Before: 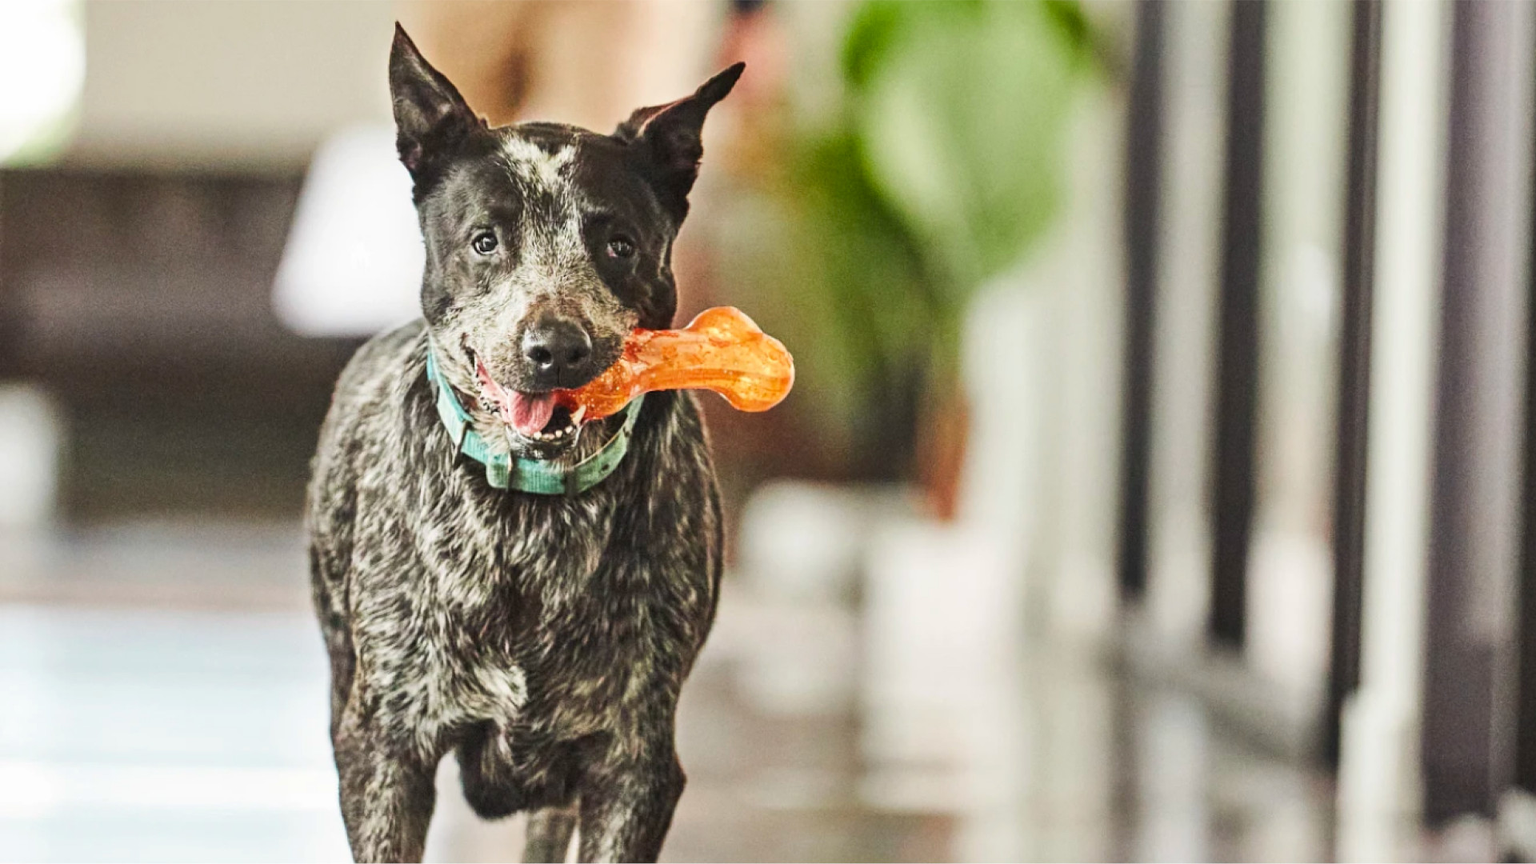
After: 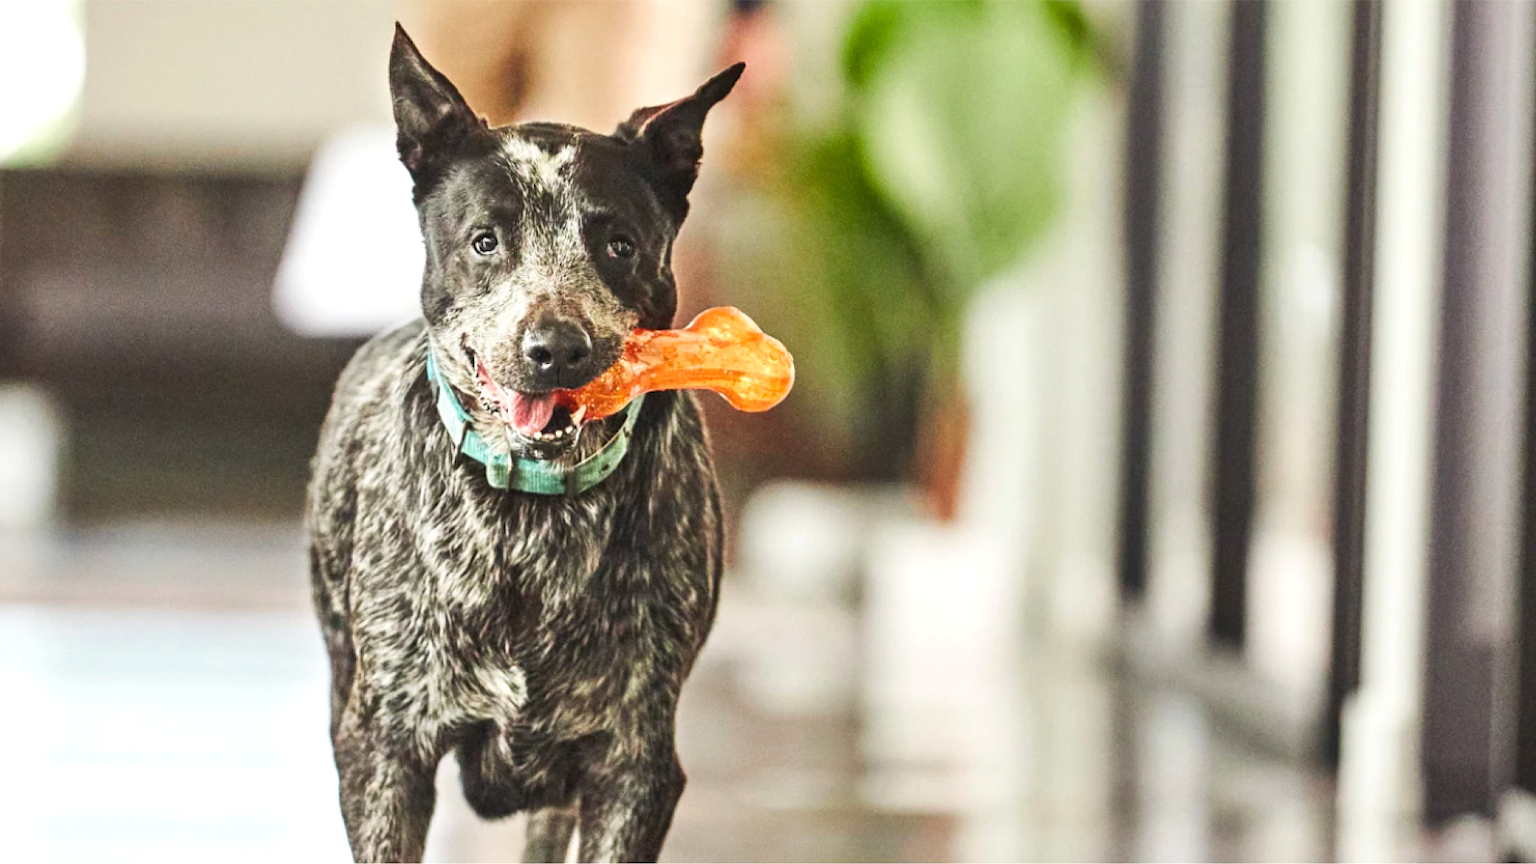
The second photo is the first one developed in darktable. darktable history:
exposure: exposure 0.238 EV, compensate highlight preservation false
